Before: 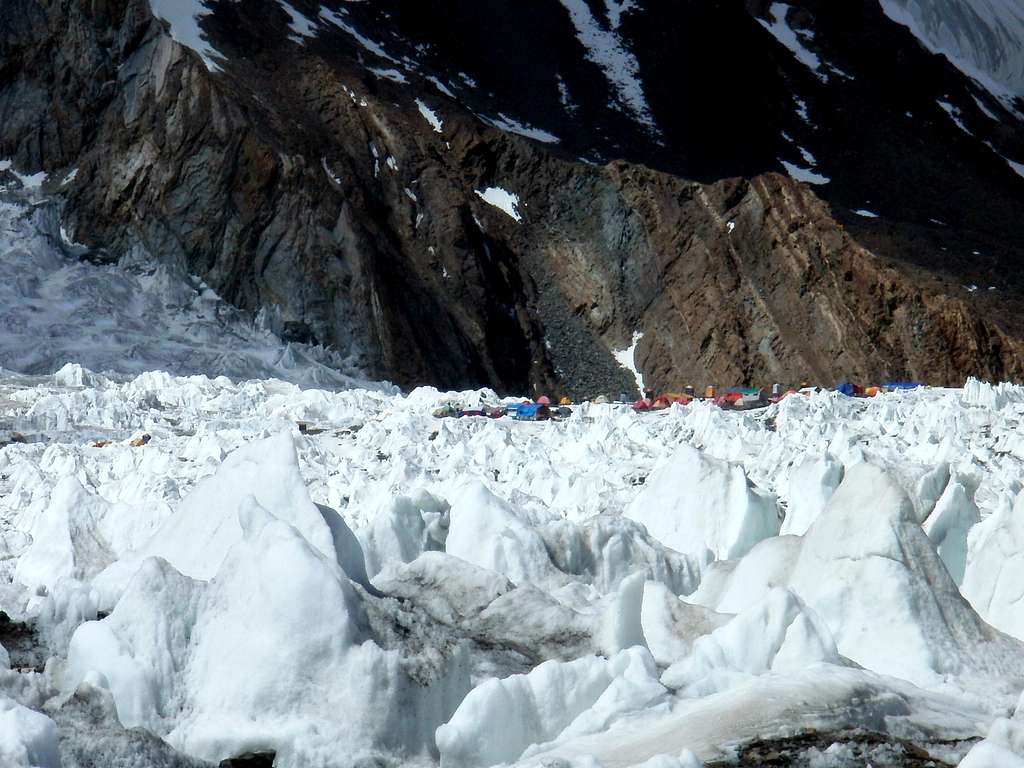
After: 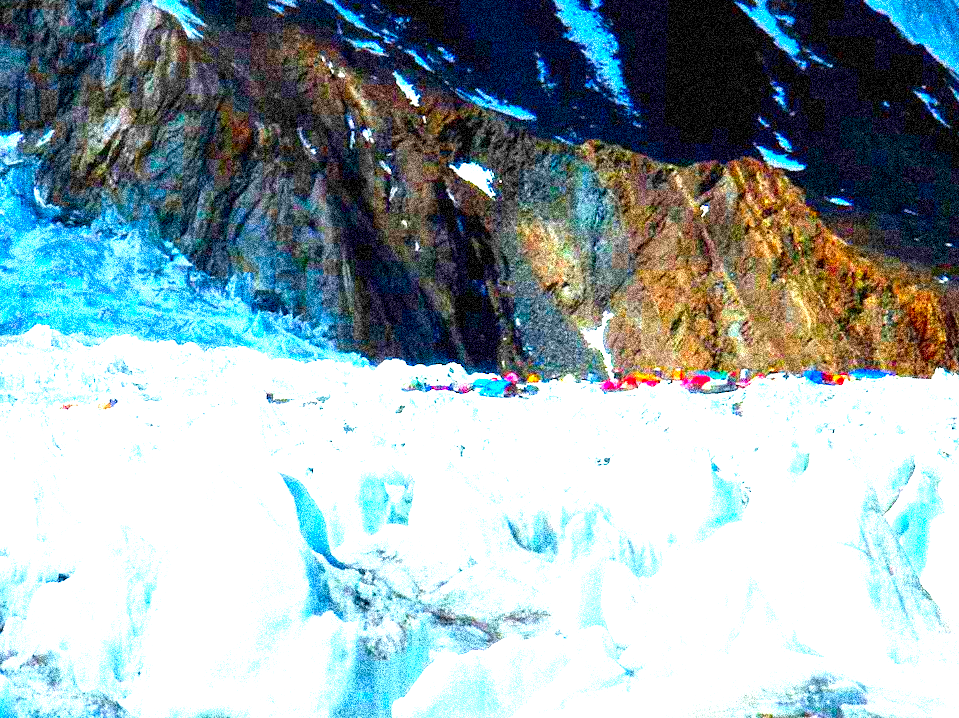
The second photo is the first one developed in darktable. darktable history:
grain: coarseness 3.75 ISO, strength 100%, mid-tones bias 0%
exposure: black level correction 0, exposure 1.975 EV, compensate exposure bias true, compensate highlight preservation false
crop and rotate: angle -2.38°
local contrast: highlights 100%, shadows 100%, detail 120%, midtone range 0.2
rotate and perspective: rotation -0.45°, automatic cropping original format, crop left 0.008, crop right 0.992, crop top 0.012, crop bottom 0.988
color correction: saturation 3
white balance: red 1, blue 1
